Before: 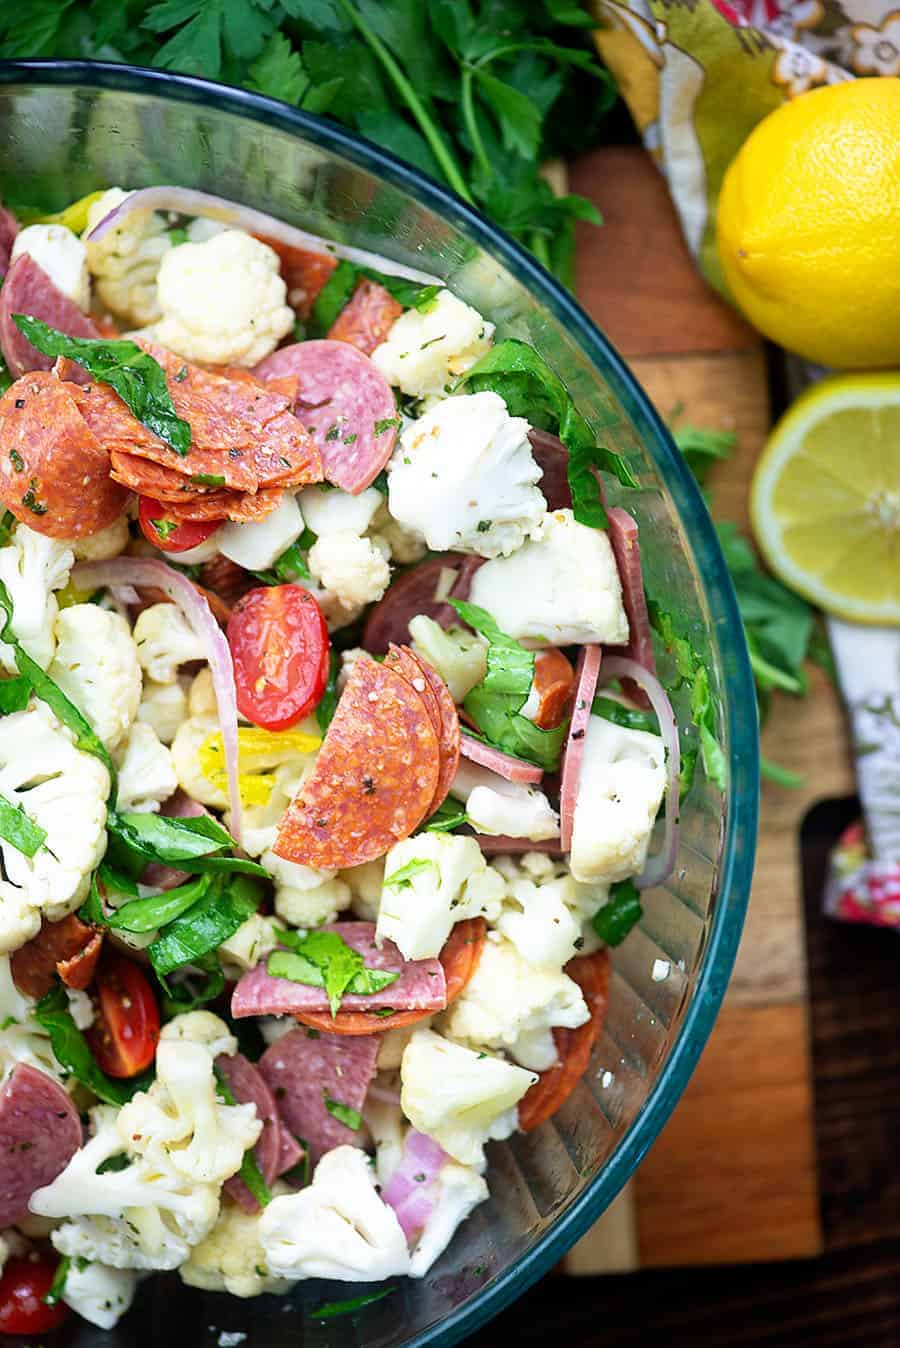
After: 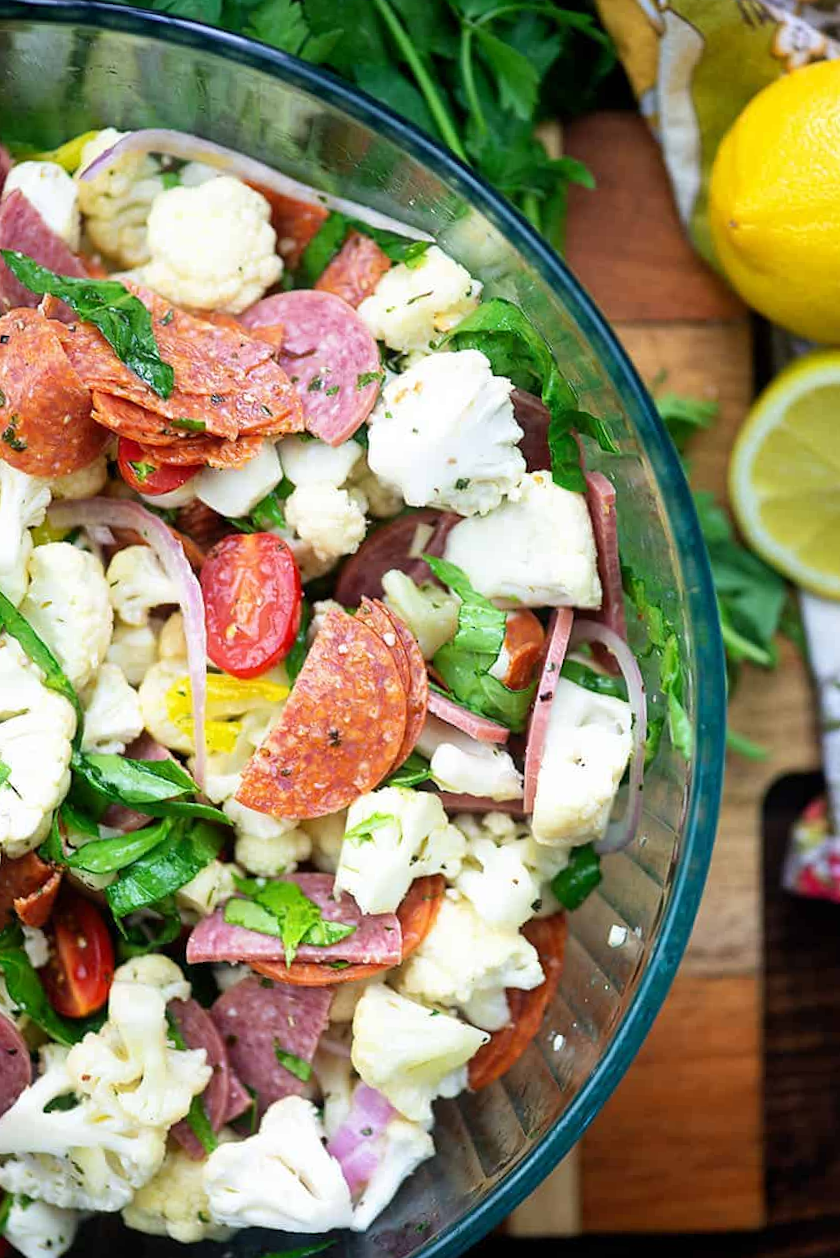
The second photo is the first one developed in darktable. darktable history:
crop and rotate: angle -2.76°
